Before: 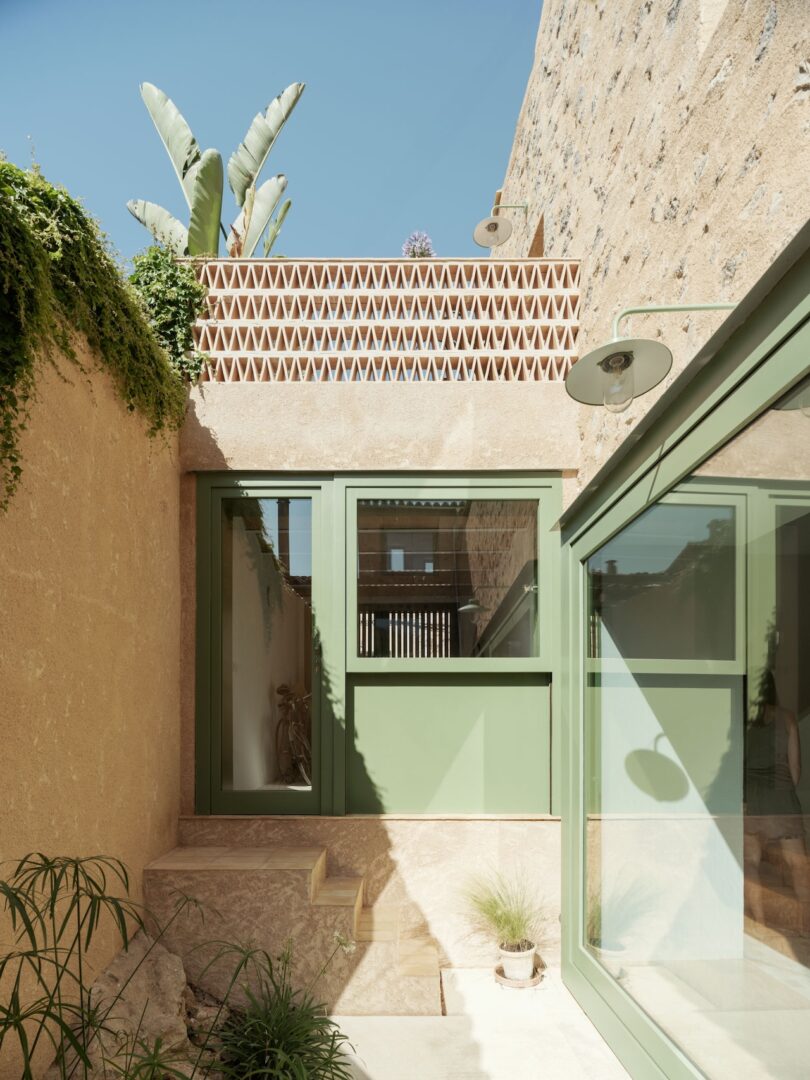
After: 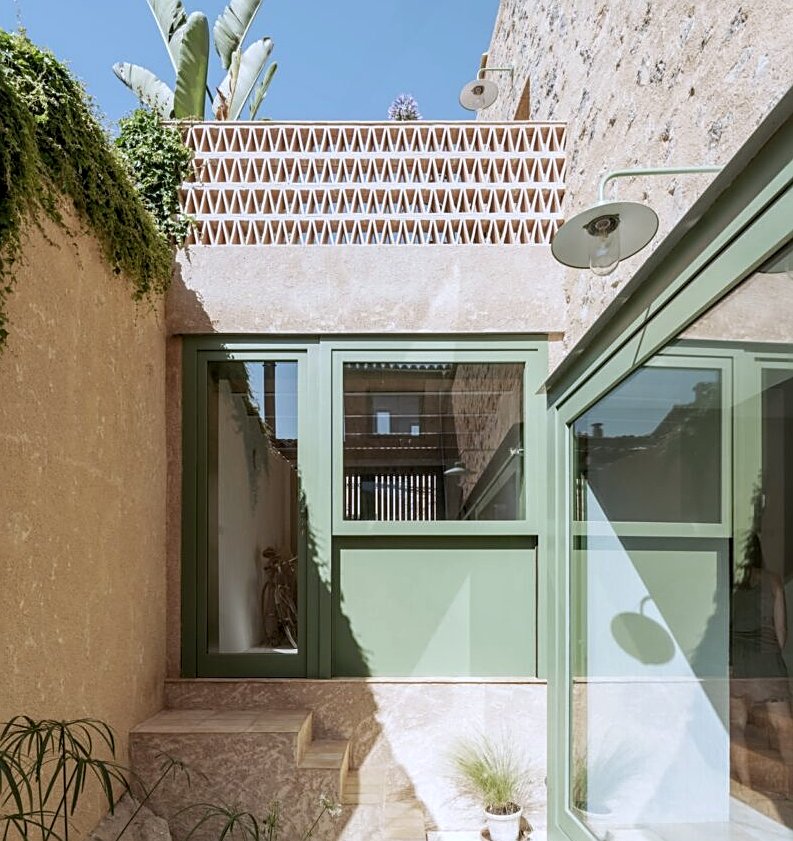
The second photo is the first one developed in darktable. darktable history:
white balance: red 0.967, blue 1.119, emerald 0.756
sharpen: on, module defaults
crop and rotate: left 1.814%, top 12.818%, right 0.25%, bottom 9.225%
local contrast: on, module defaults
